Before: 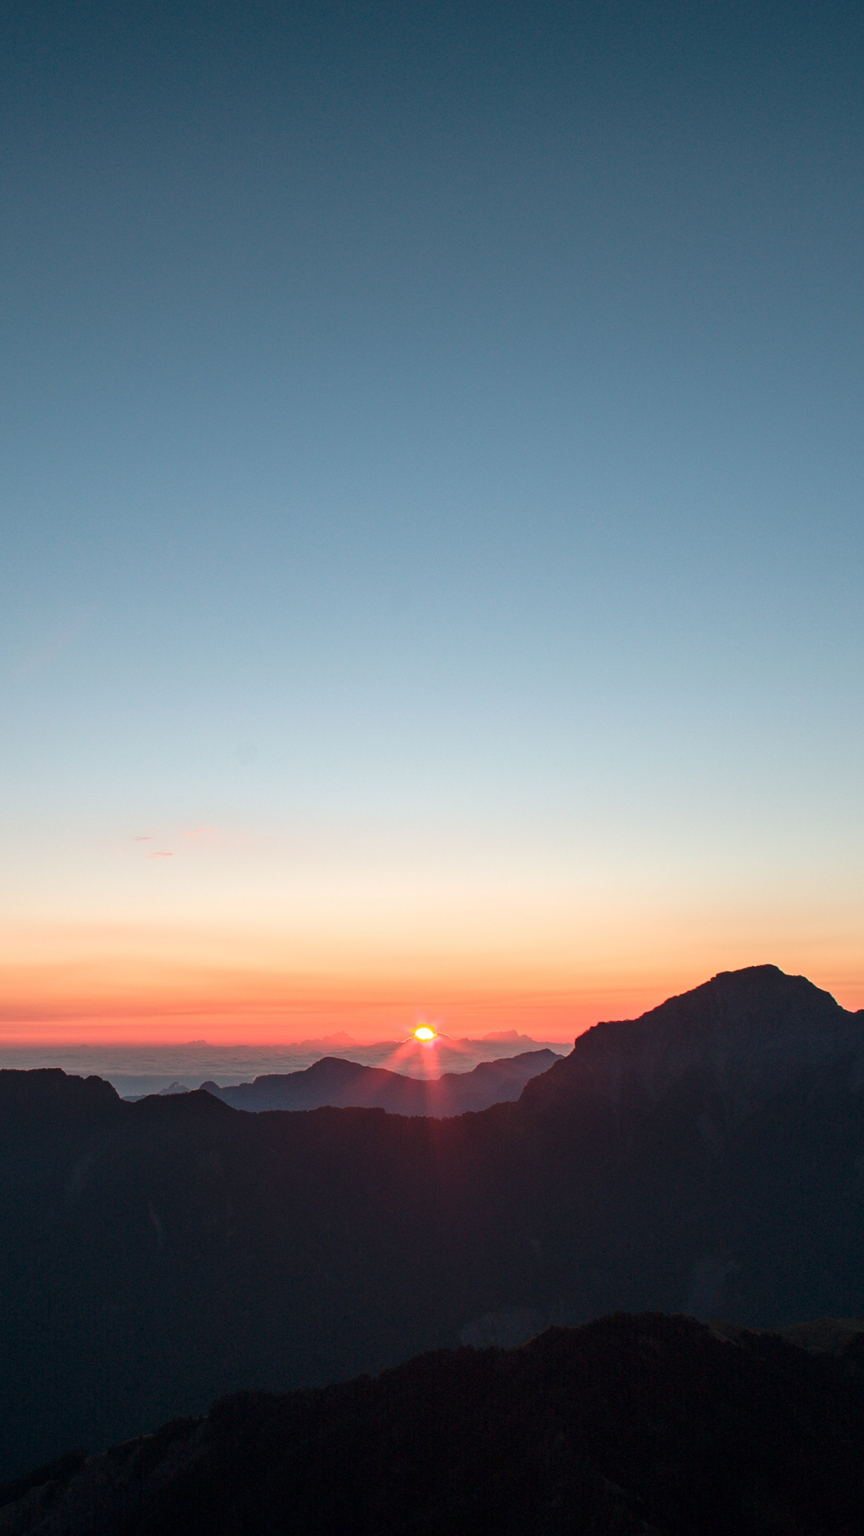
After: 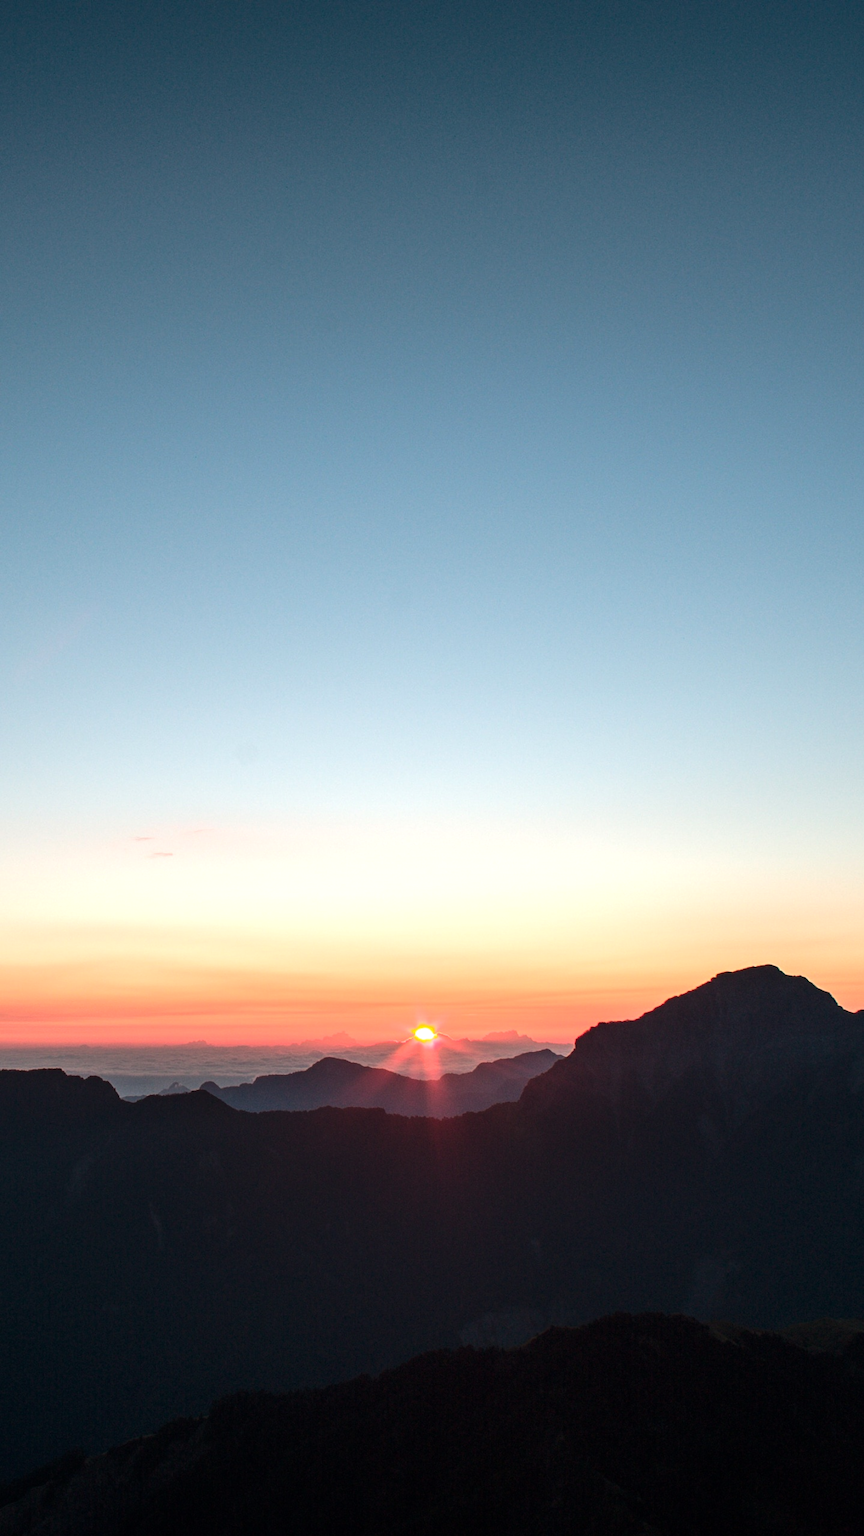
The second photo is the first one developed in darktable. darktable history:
tone equalizer: -8 EV -0.393 EV, -7 EV -0.417 EV, -6 EV -0.317 EV, -5 EV -0.257 EV, -3 EV 0.231 EV, -2 EV 0.362 EV, -1 EV 0.389 EV, +0 EV 0.419 EV, edges refinement/feathering 500, mask exposure compensation -1.57 EV, preserve details no
